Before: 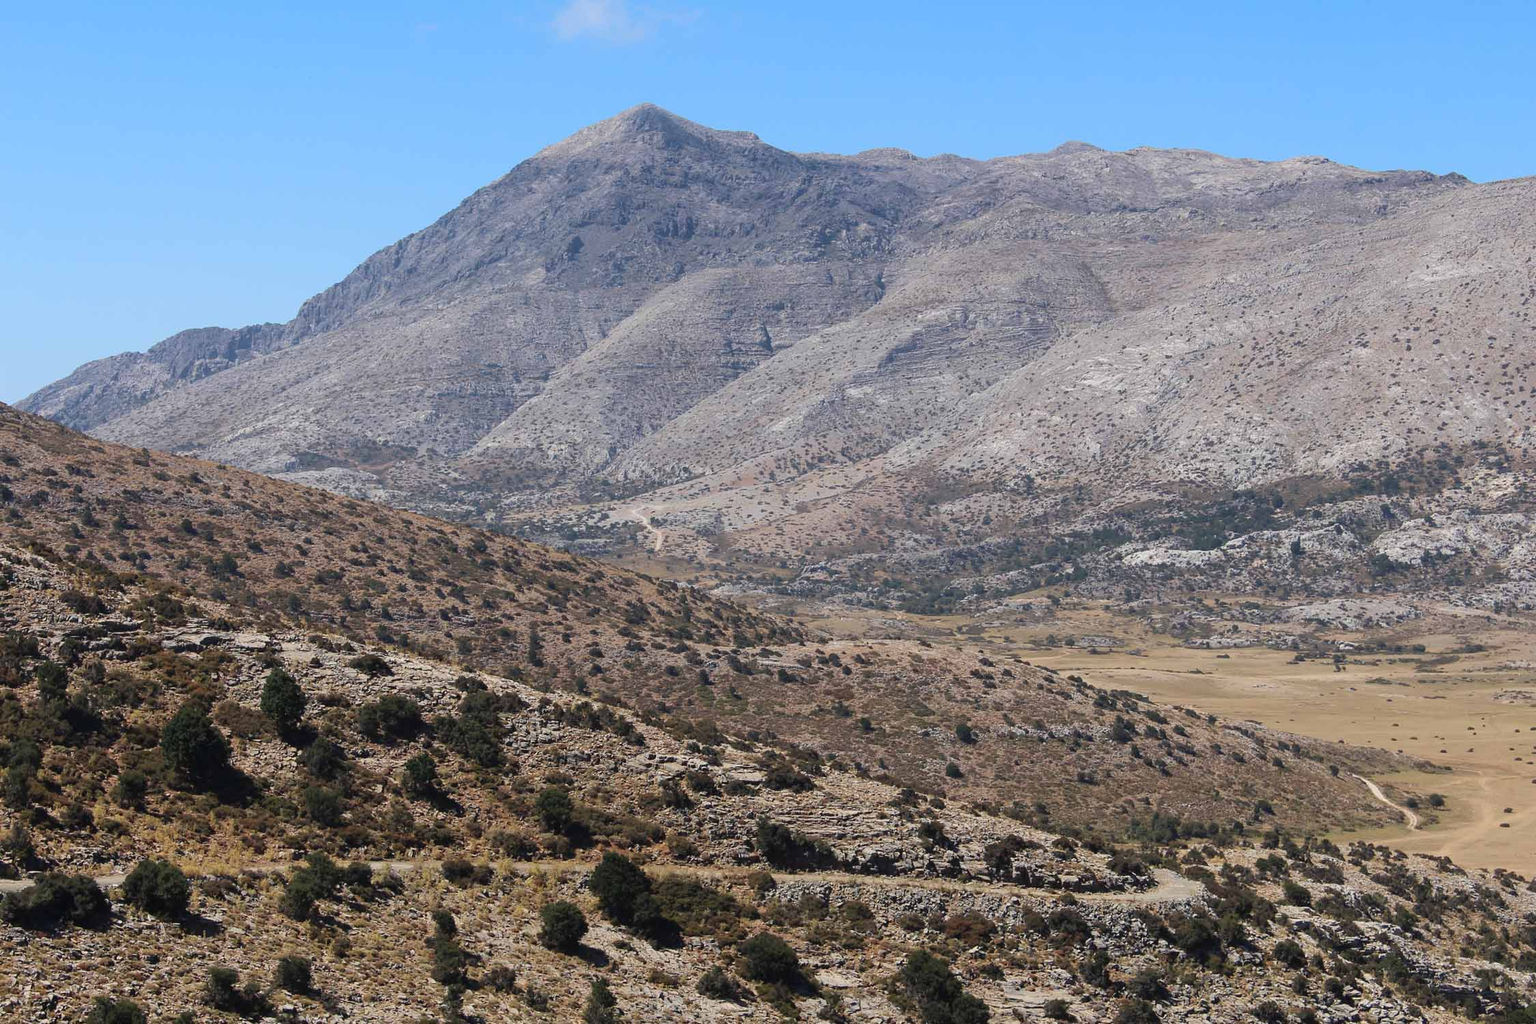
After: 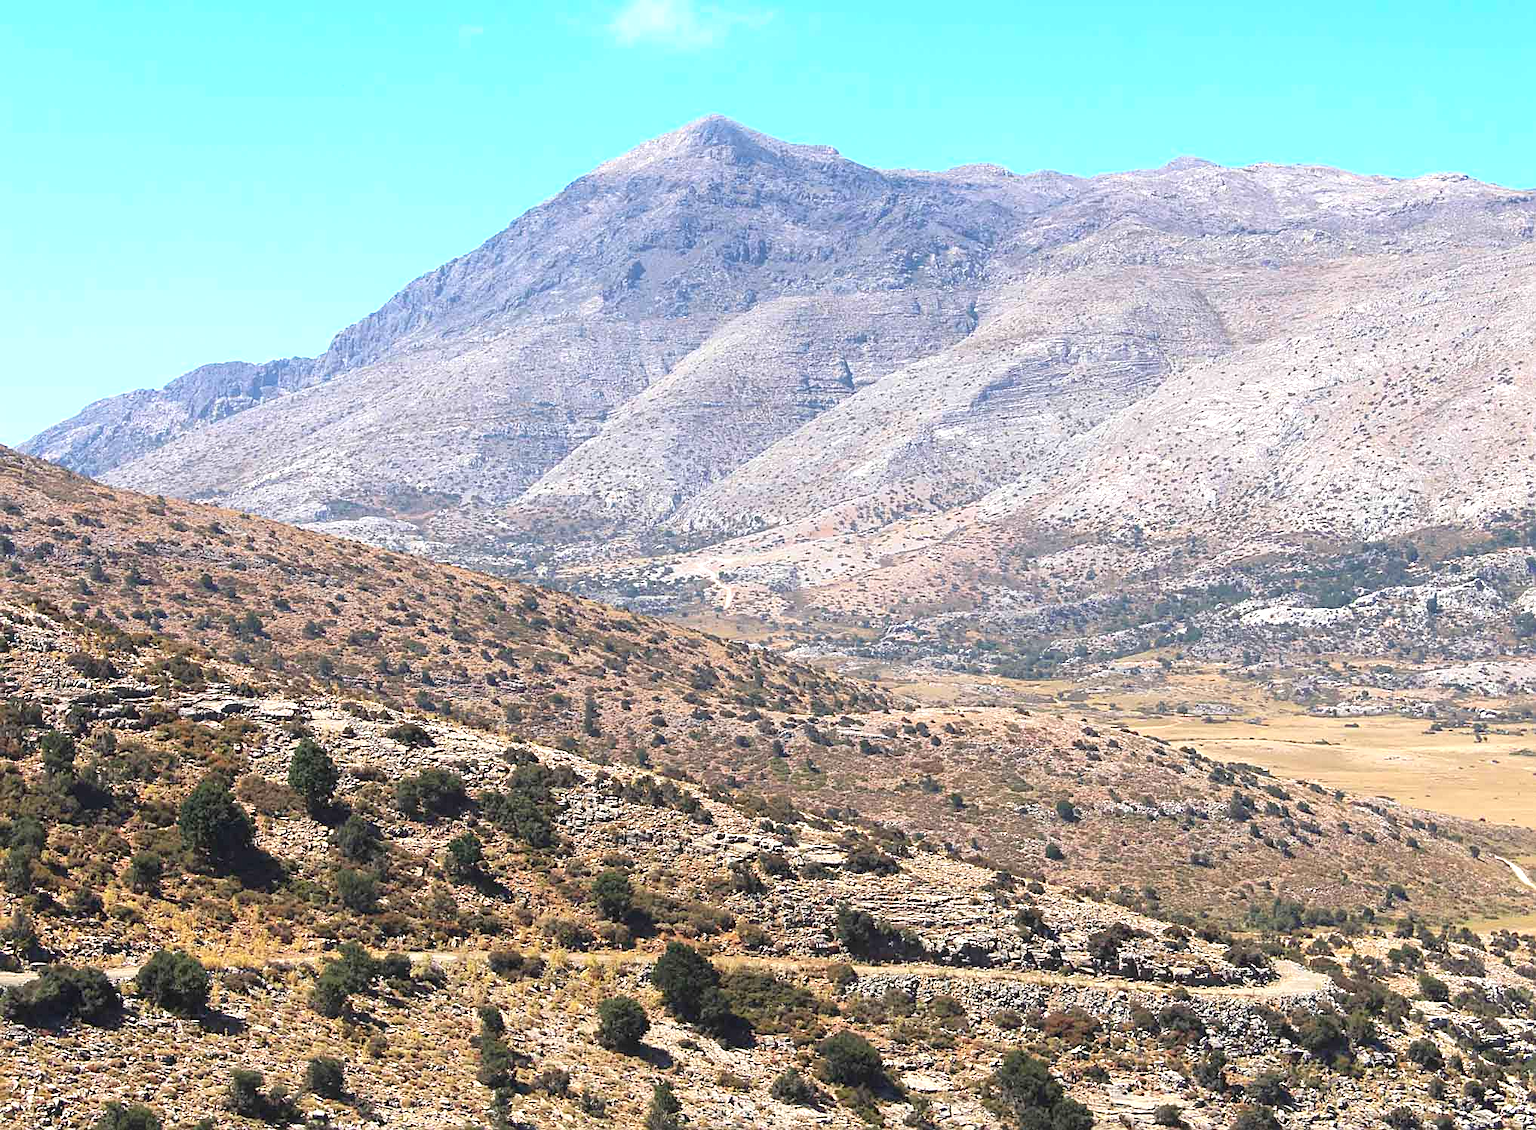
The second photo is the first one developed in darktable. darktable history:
exposure: exposure 0.95 EV, compensate highlight preservation false
sharpen: on, module defaults
crop: right 9.509%, bottom 0.031%
contrast brightness saturation: brightness 0.09, saturation 0.19
